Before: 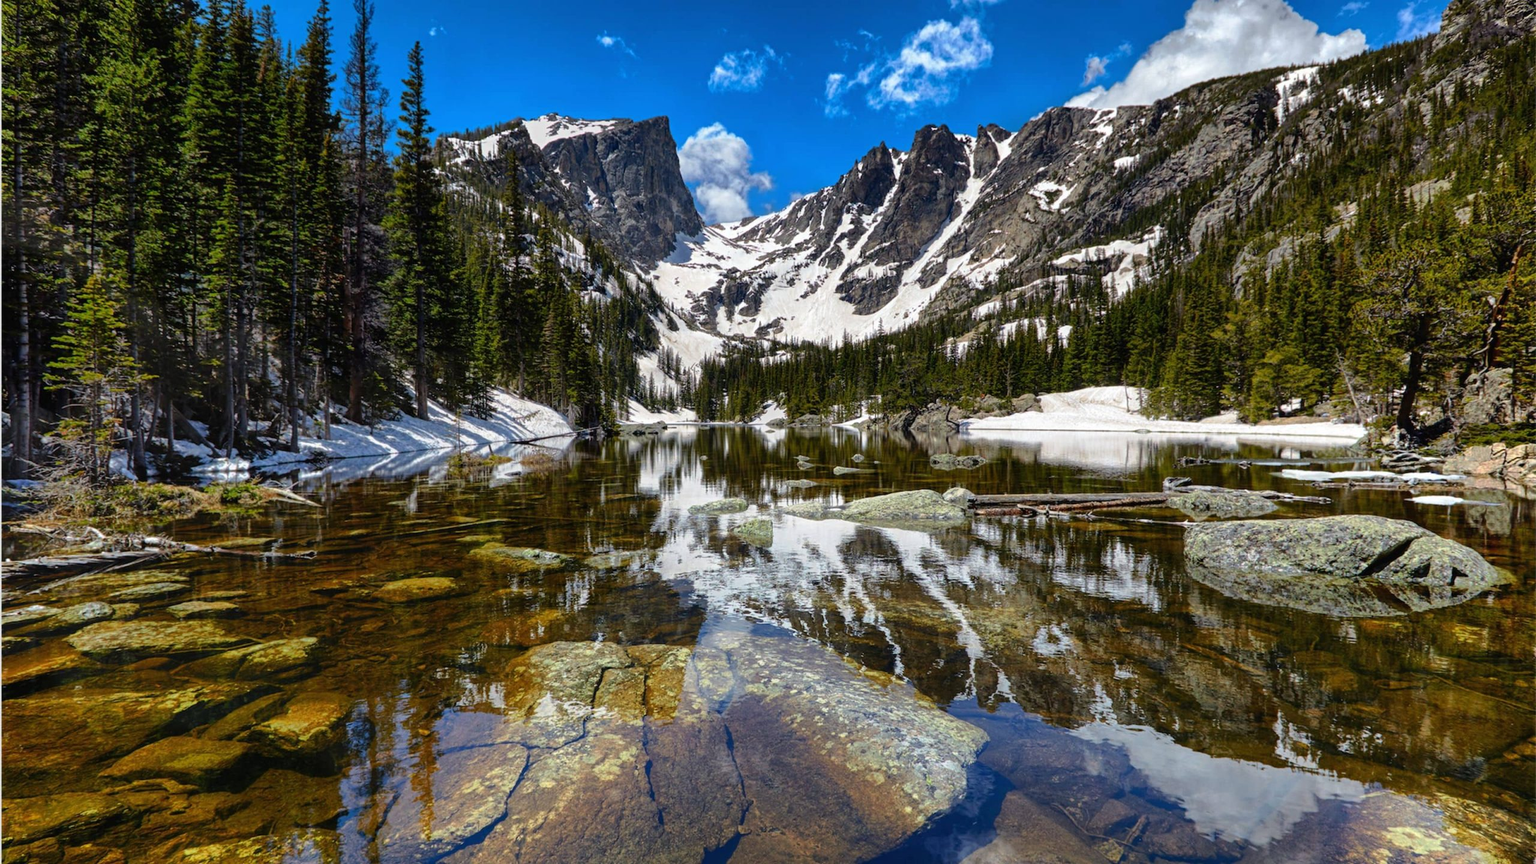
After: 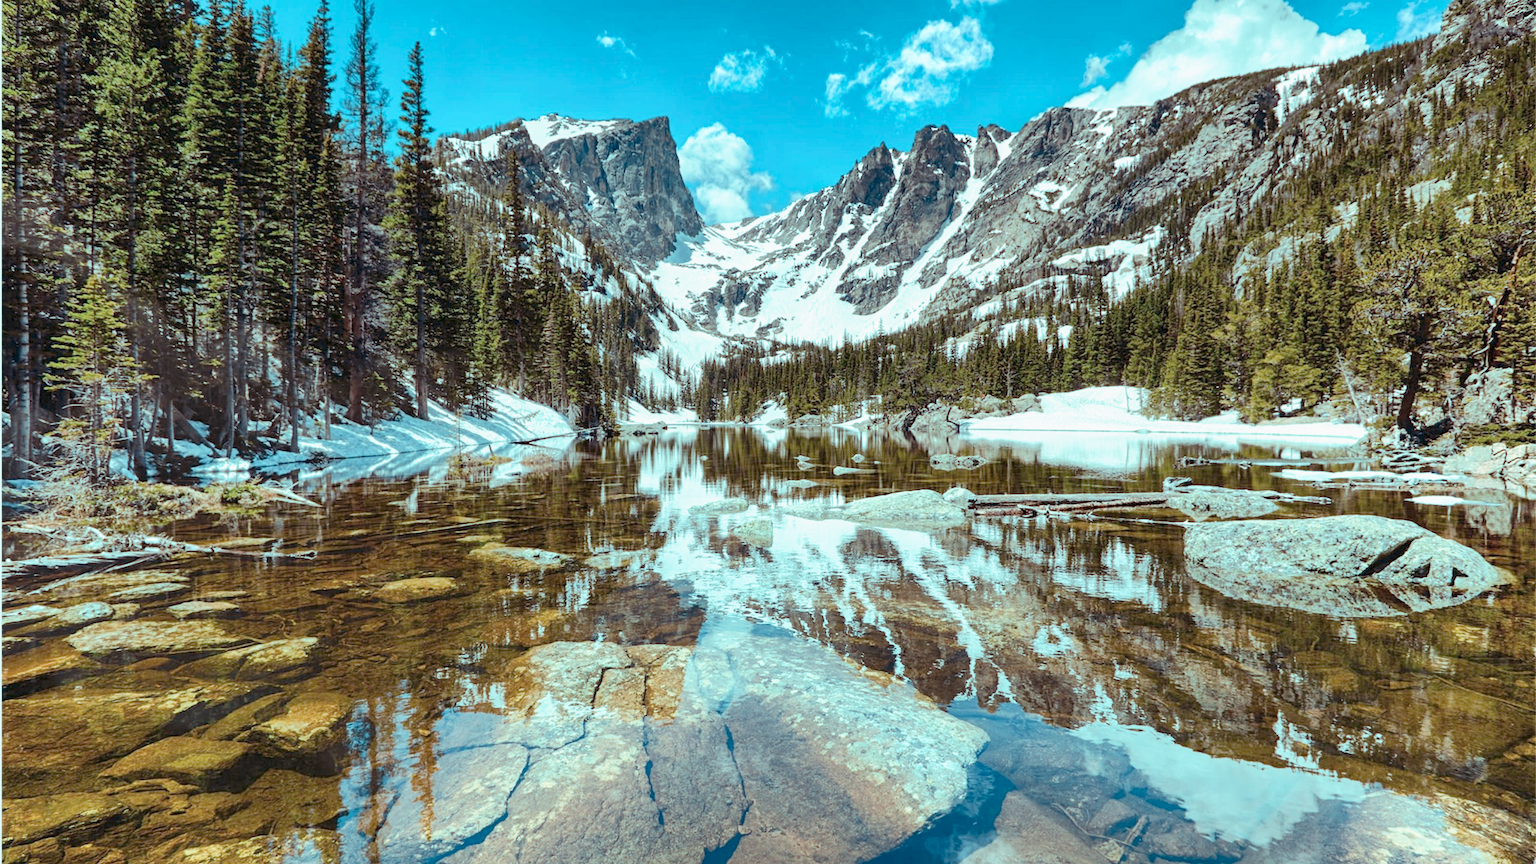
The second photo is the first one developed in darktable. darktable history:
tone curve: curves: ch0 [(0, 0) (0.003, 0) (0.011, 0.001) (0.025, 0.003) (0.044, 0.006) (0.069, 0.009) (0.1, 0.013) (0.136, 0.032) (0.177, 0.067) (0.224, 0.121) (0.277, 0.185) (0.335, 0.255) (0.399, 0.333) (0.468, 0.417) (0.543, 0.508) (0.623, 0.606) (0.709, 0.71) (0.801, 0.819) (0.898, 0.926) (1, 1)], preserve colors none
color look up table: target L [88.71, 79.3, 69.46, 67.31, 52.26, 32.99, 199.32, 97.46, 90.39, 78.25, 74.87, 80.19, 64.24, 64.45, 63.34, 52.52, 44.3, 46.94, 43.46, 33.81, 28.27, 85.91, 80.78, 80.63, 74.66, 50.2, 46.19, 46.04, 49.91, 42.67, 30.88, 25.72, 22.97, 23.02, 20.86, 17.66, 13.77, 11.58, 10.69, 81.66, 81.72, 81.26, 81.26, 81.31, 73.68, 65.58, 65.62, 50.27, 41.98], target a [-19.41, -13.38, -24.75, -47.86, -39.38, -6.183, 0, 0, -20.78, 2.443, 2.851, -9.024, 27.08, 18.02, 12.69, 27.63, 35.59, 34.22, 33.65, 28.15, 12.32, -18.02, -10.22, -14.59, -11.67, -3.816, 30.83, 14.64, -9.047, 1.811, 3.532, 2.174, 9.394, 7.879, 0.393, -1.347, -2.153, -4.005, -6.647, -17.25, -23.87, -17, -20.25, -19.98, -39.81, -7.871, -27.02, -17.54, -12.63], target b [-4.942, -3.233, 37.7, 16.67, 18.72, 11.45, 0, 0.002, -5.585, 54.2, 52.37, -2.283, 46.39, 48.32, 11.6, 40.29, 23.9, 4.628, 17.84, 18.83, 8.366, -4.638, -2.729, -3.497, -2.917, -21.14, -3.873, -20.57, -38.12, -1.288, -36.5, -1.897, -8.619, -31.46, -0.93, -3.729, -5.415, -4.405, -4.862, -4.117, -8.258, -5.733, -6.151, -8.159, -7.756, -1.571, -23.62, -24.72, -21.92], num patches 49
